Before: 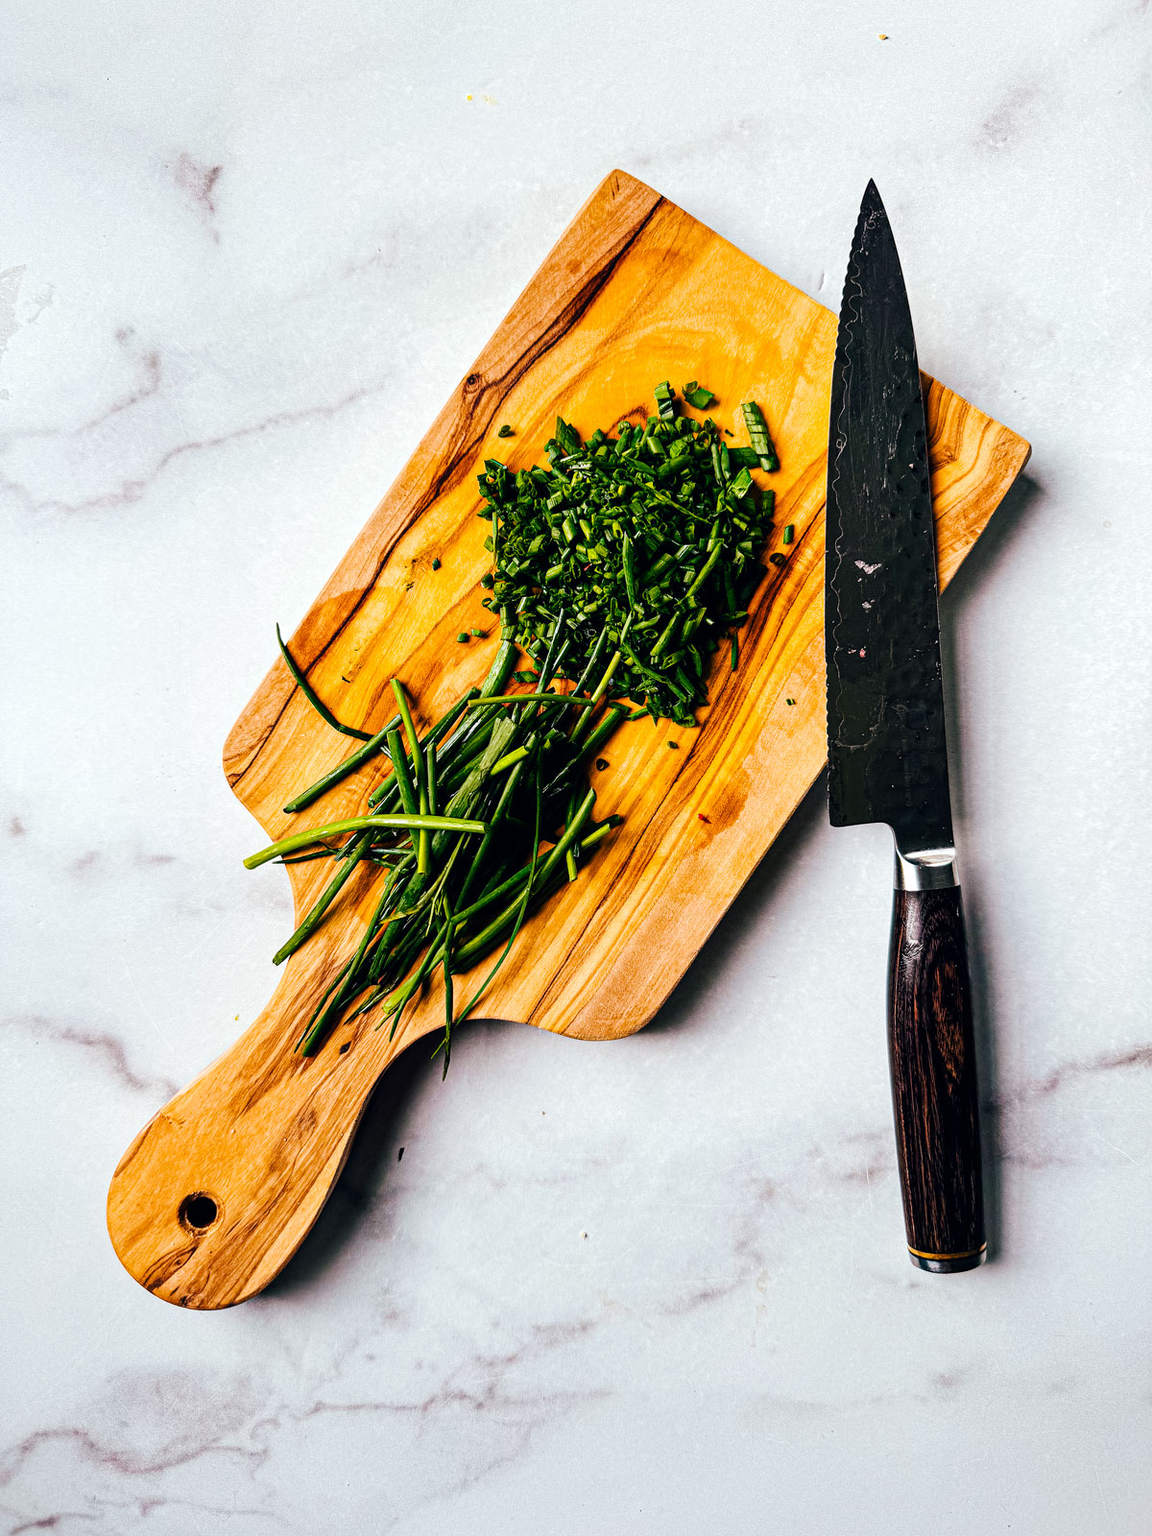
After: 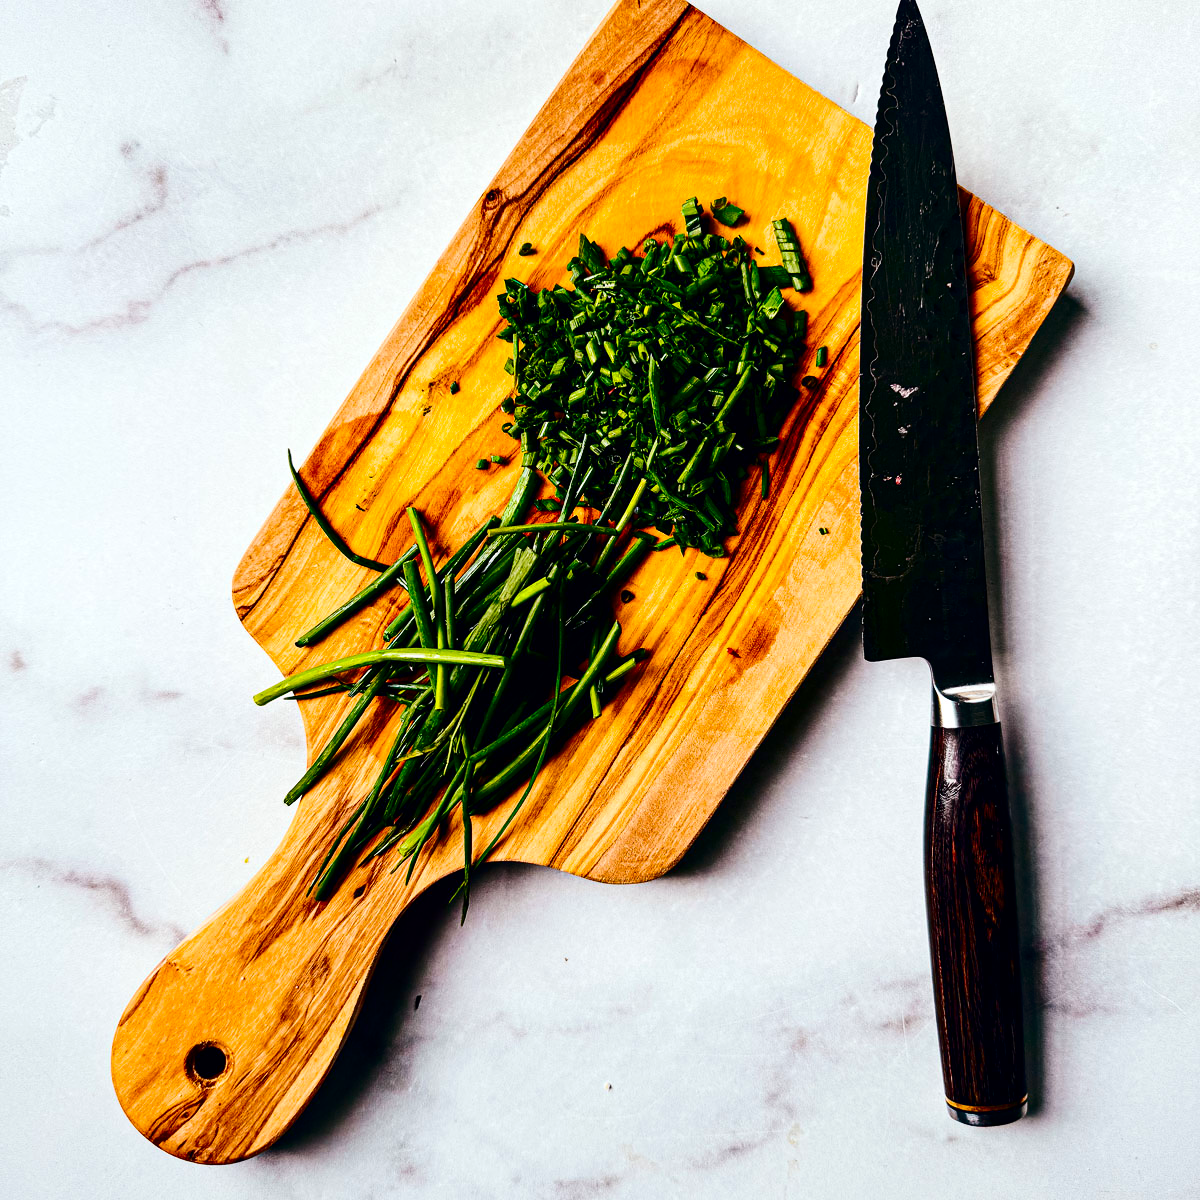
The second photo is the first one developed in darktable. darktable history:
crop and rotate: top 12.5%, bottom 12.5%
contrast brightness saturation: contrast 0.22, brightness -0.19, saturation 0.24
